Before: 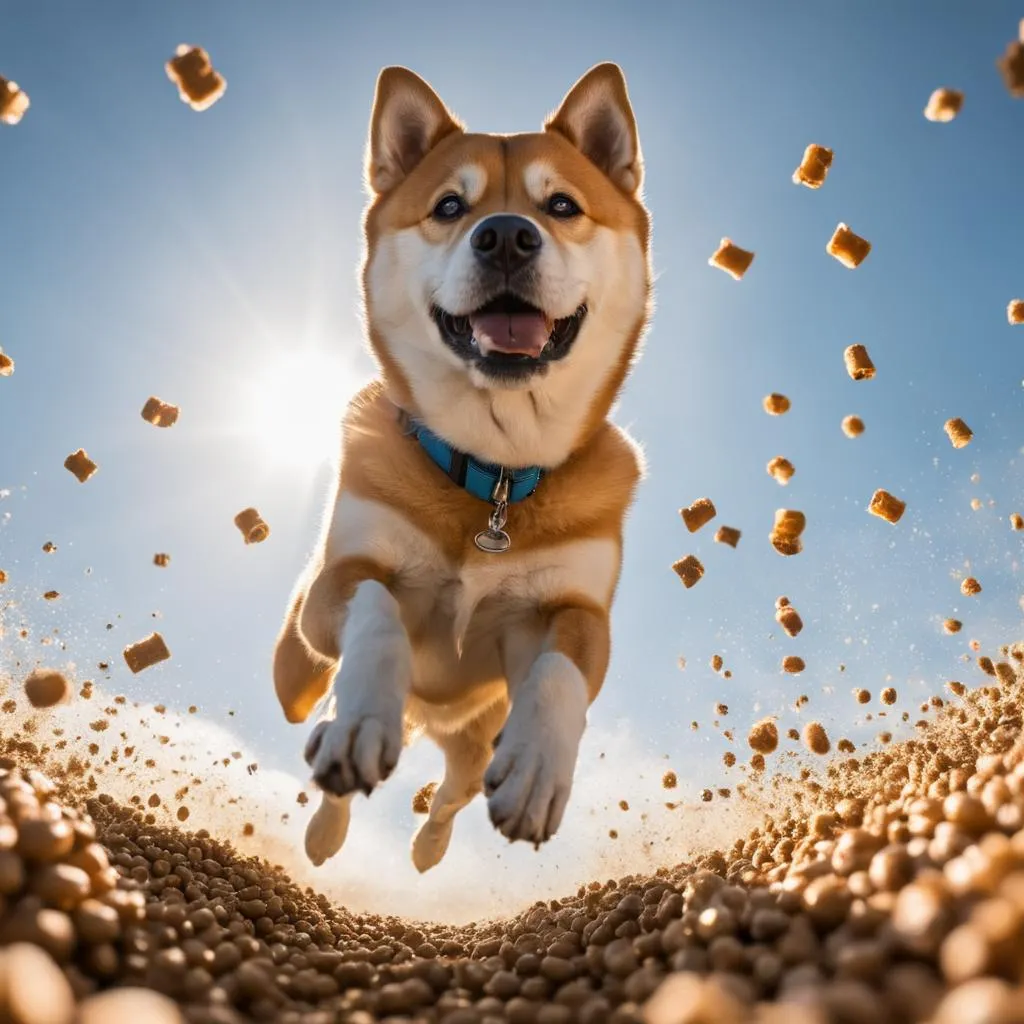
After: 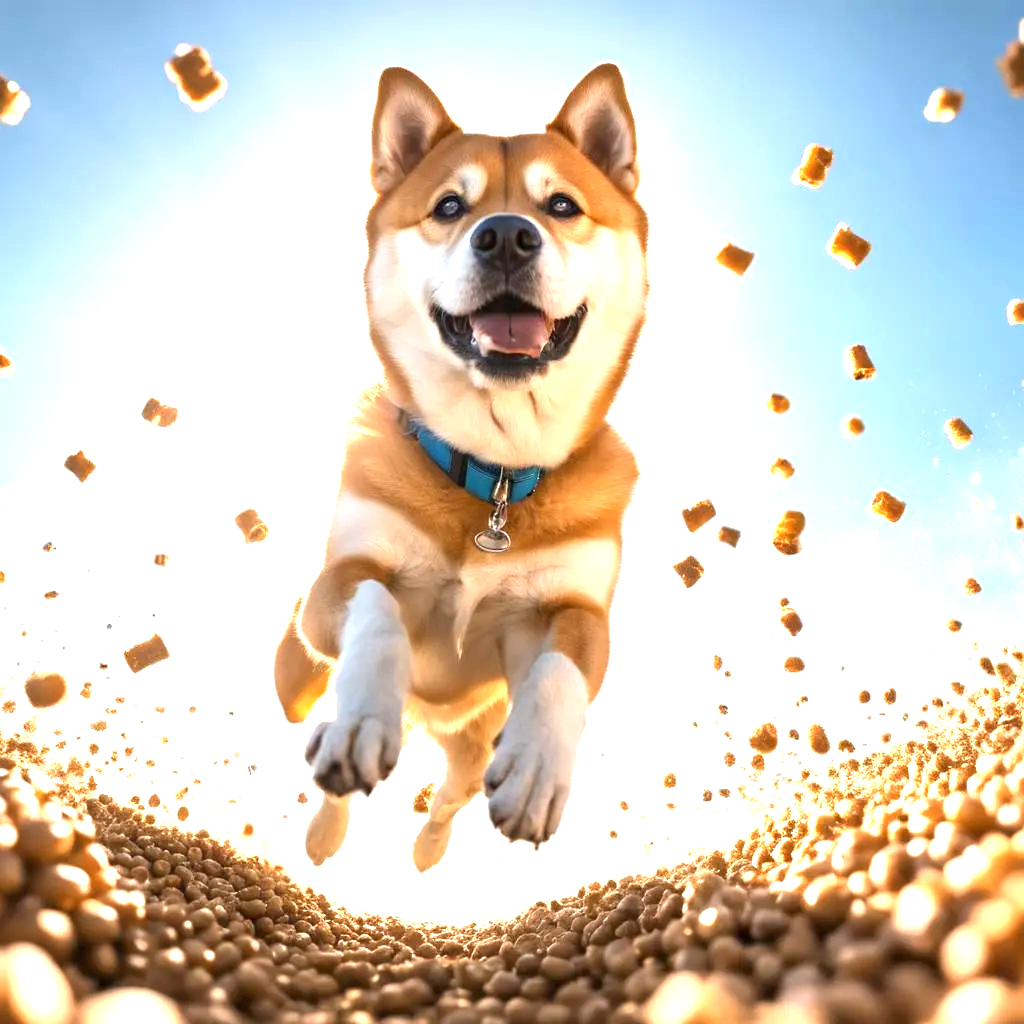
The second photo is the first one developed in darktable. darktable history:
exposure: black level correction 0, exposure 1.461 EV, compensate highlight preservation false
